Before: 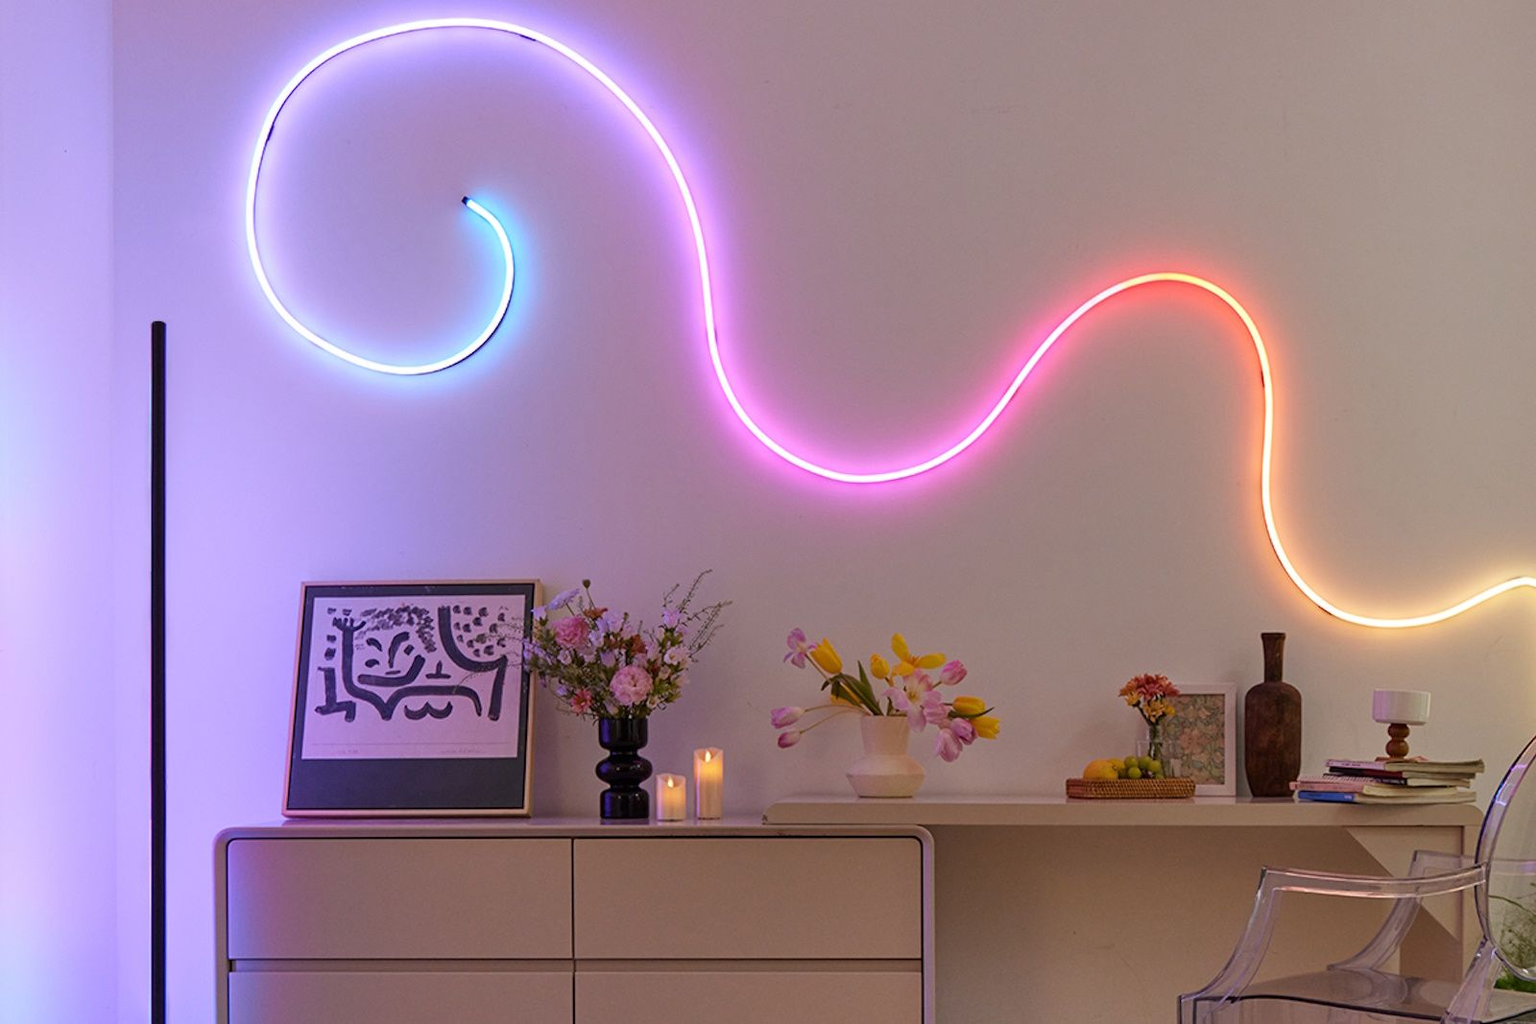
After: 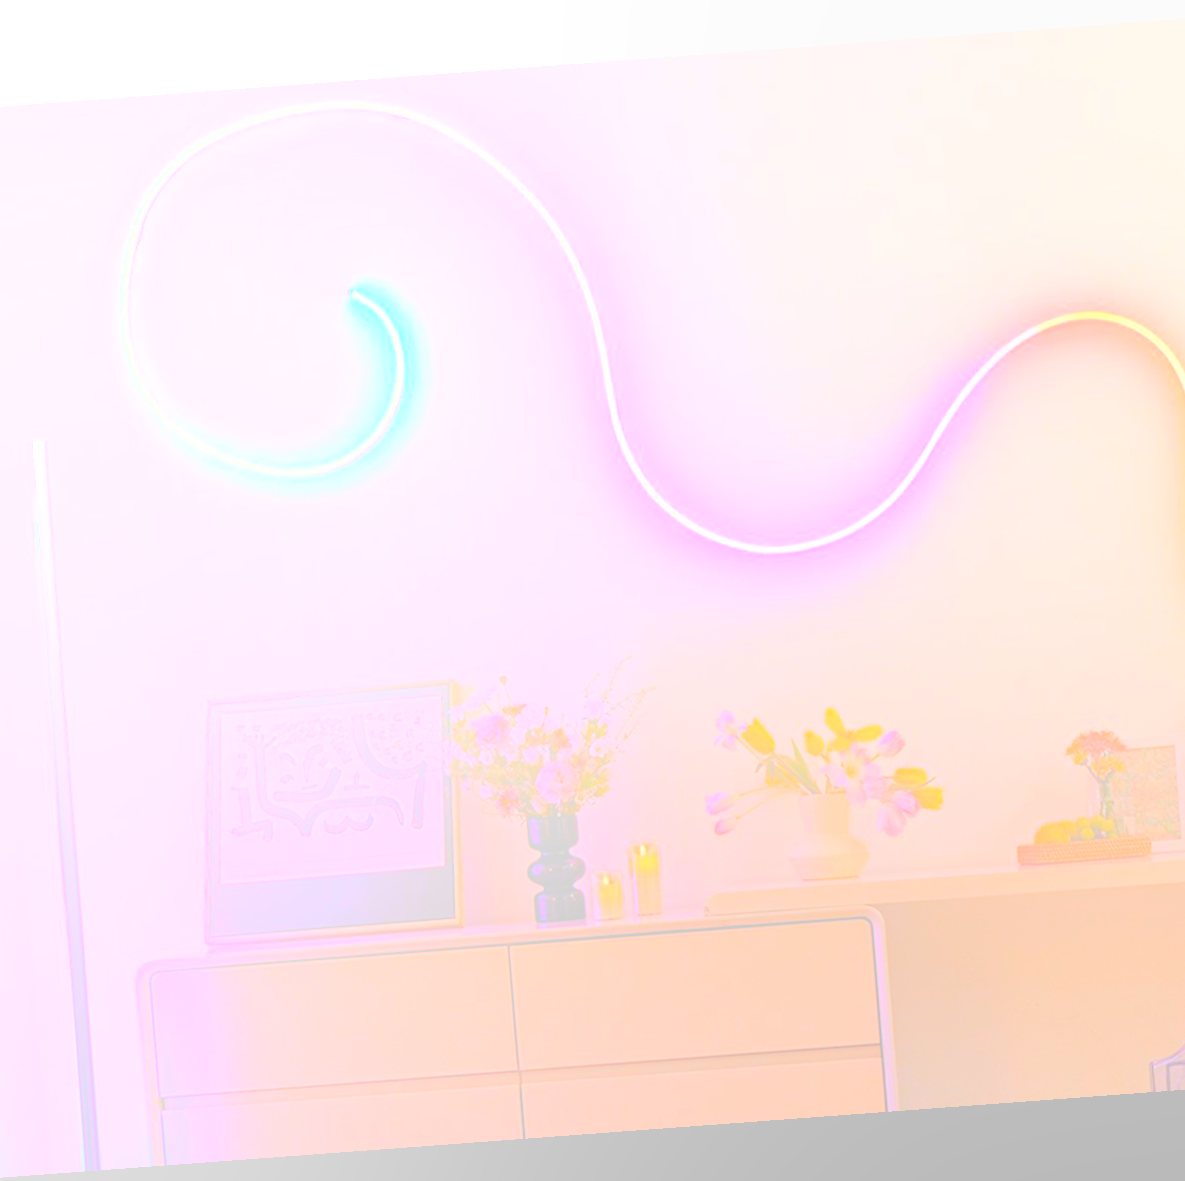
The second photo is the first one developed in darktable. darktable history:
bloom: size 85%, threshold 5%, strength 85%
haze removal: compatibility mode true, adaptive false
rotate and perspective: rotation -4.25°, automatic cropping off
crop and rotate: left 9.061%, right 20.142%
